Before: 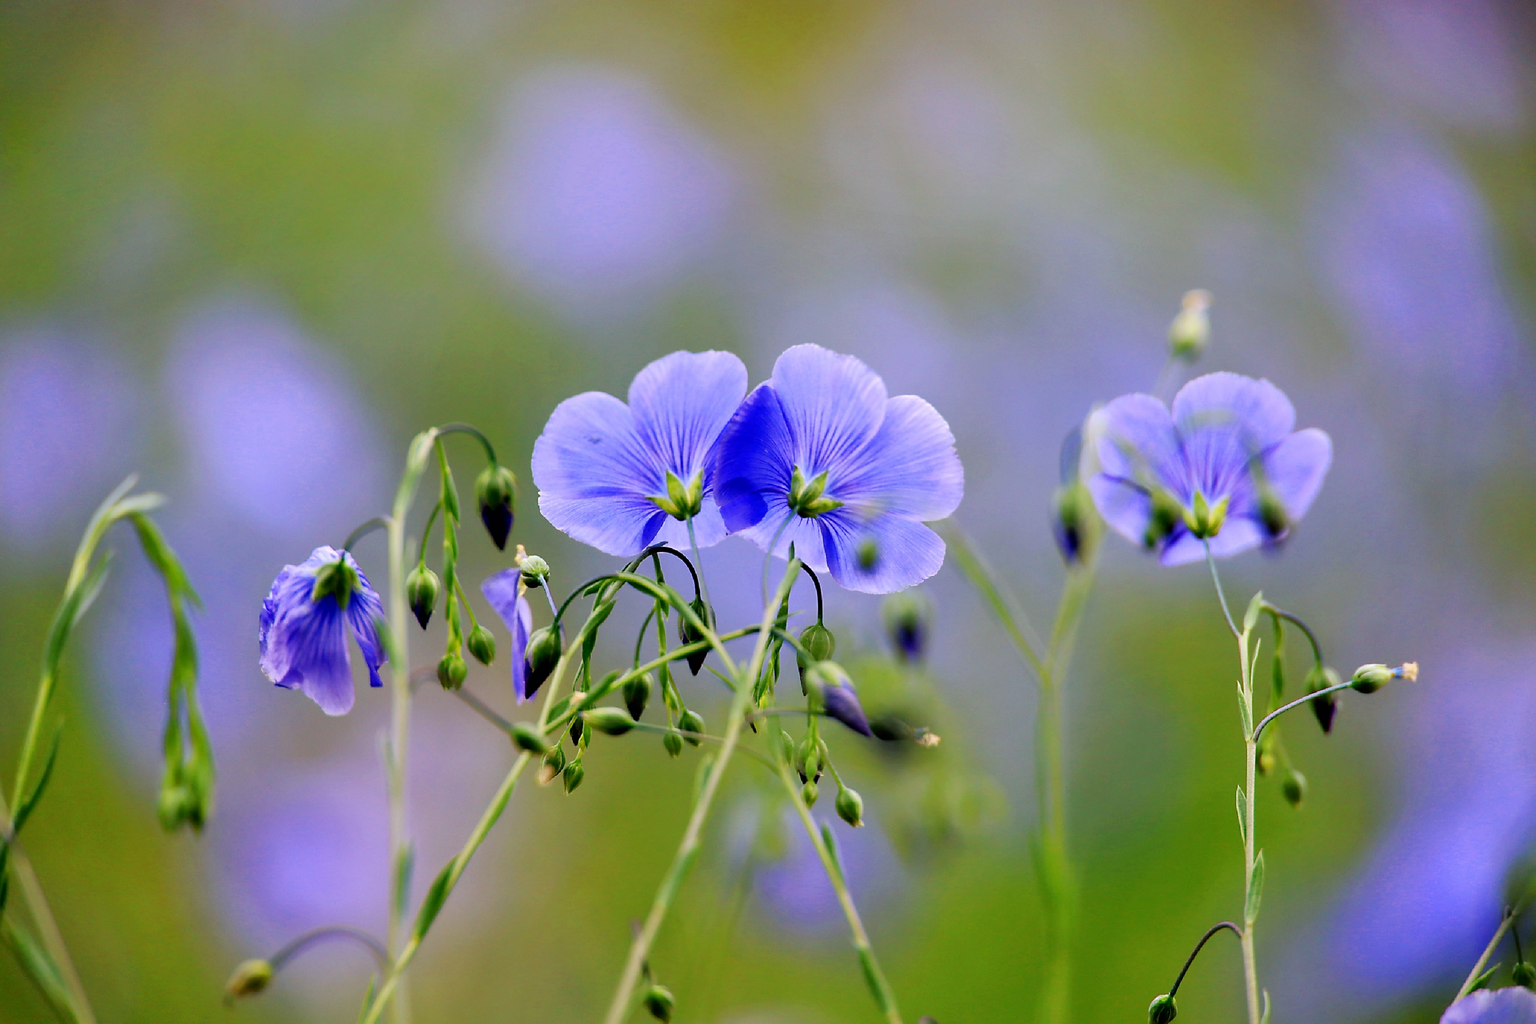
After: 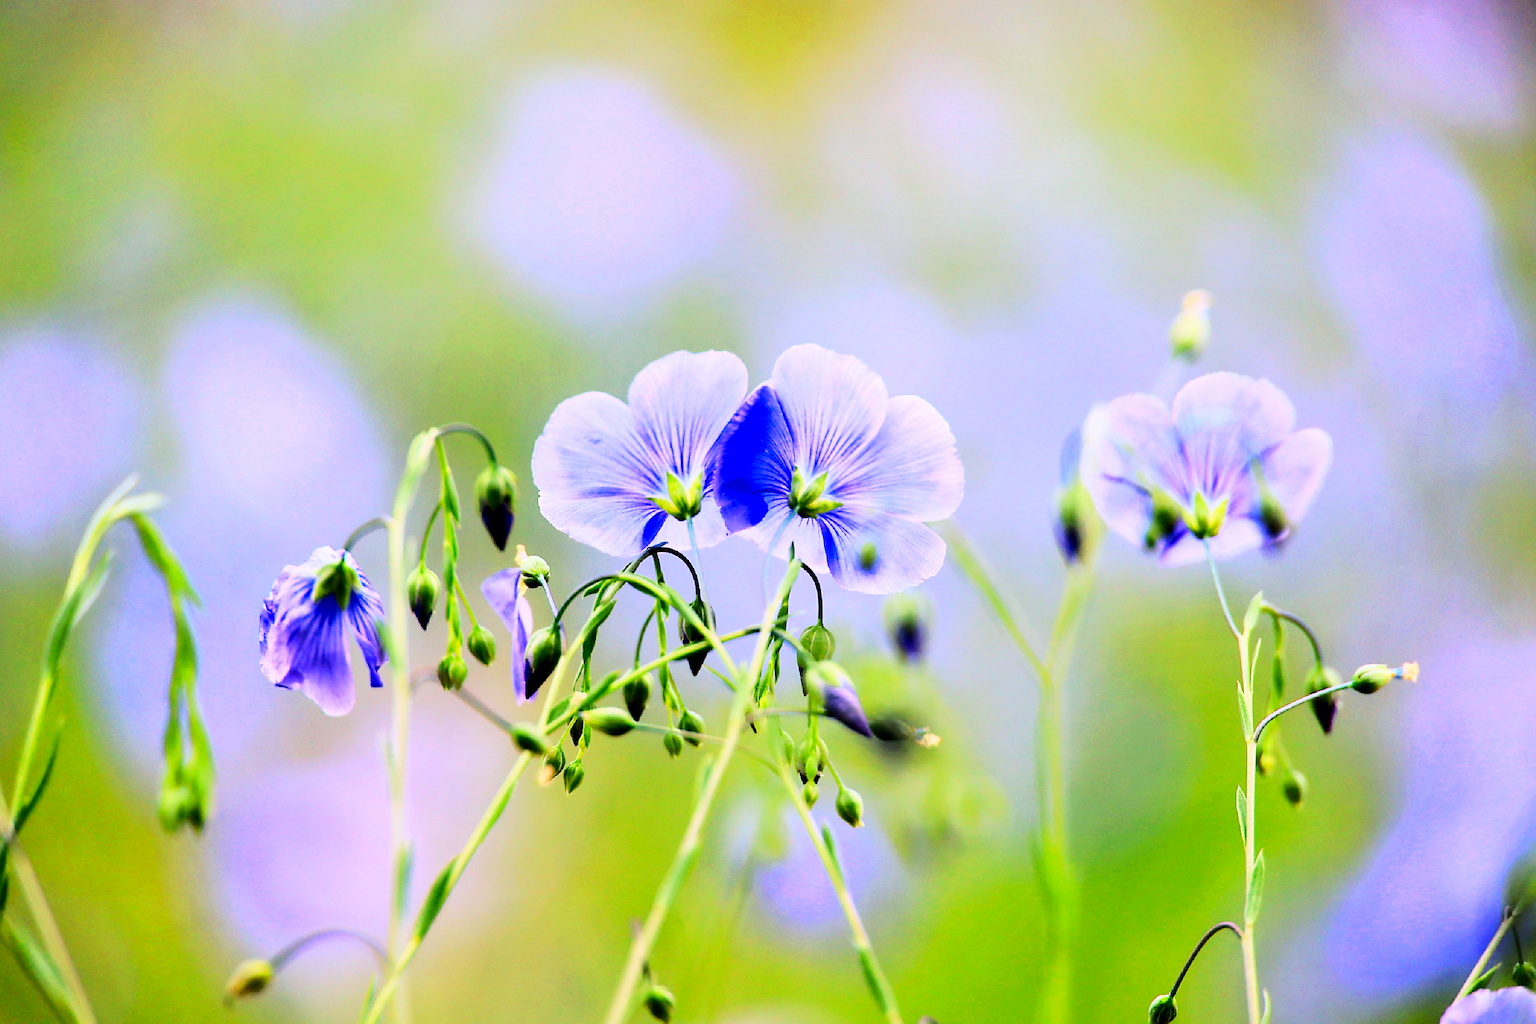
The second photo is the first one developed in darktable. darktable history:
tone curve: curves: ch0 [(0, 0) (0.003, 0.003) (0.011, 0.013) (0.025, 0.029) (0.044, 0.052) (0.069, 0.082) (0.1, 0.118) (0.136, 0.161) (0.177, 0.21) (0.224, 0.27) (0.277, 0.38) (0.335, 0.49) (0.399, 0.594) (0.468, 0.692) (0.543, 0.794) (0.623, 0.857) (0.709, 0.919) (0.801, 0.955) (0.898, 0.978) (1, 1)], color space Lab, linked channels, preserve colors none
